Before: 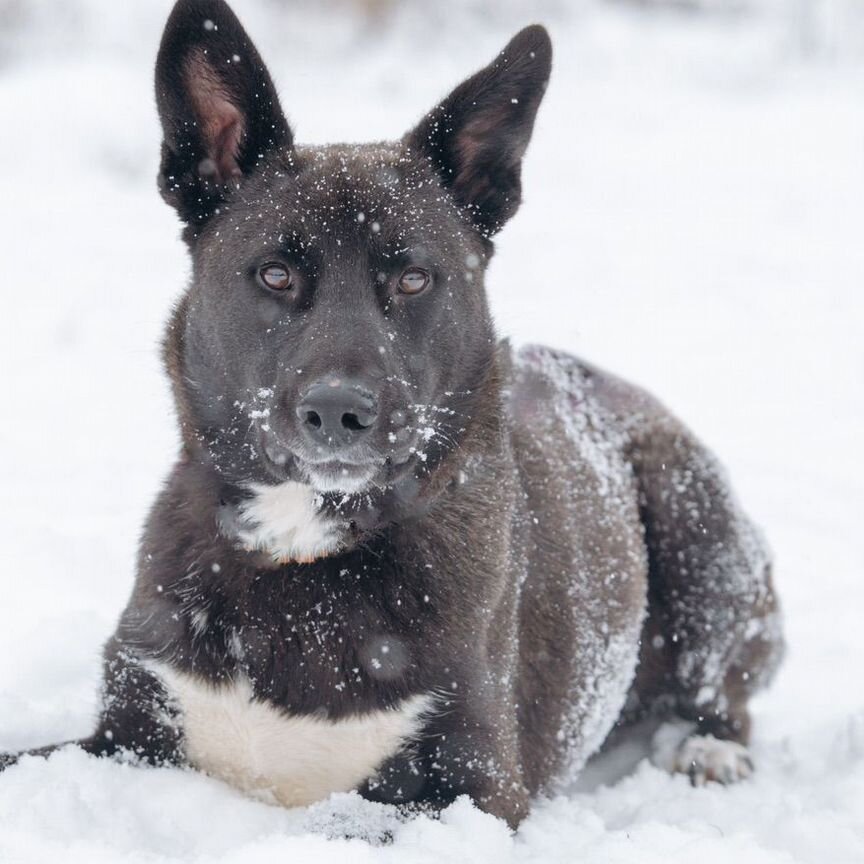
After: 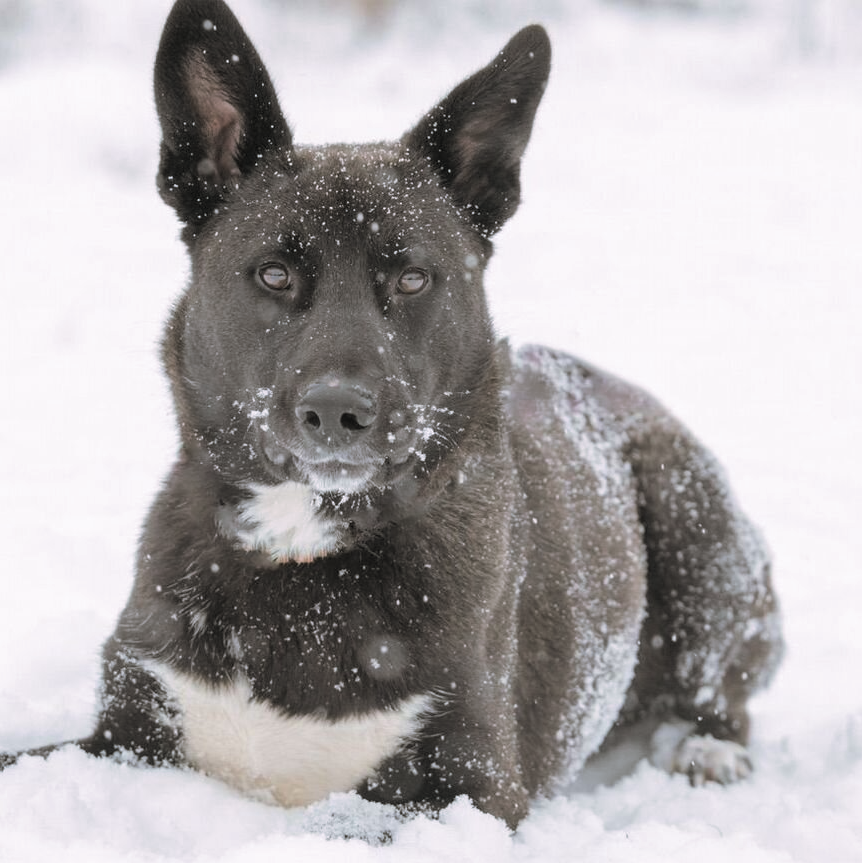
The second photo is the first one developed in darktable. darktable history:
split-toning: shadows › hue 46.8°, shadows › saturation 0.17, highlights › hue 316.8°, highlights › saturation 0.27, balance -51.82
crop and rotate: left 0.126%
